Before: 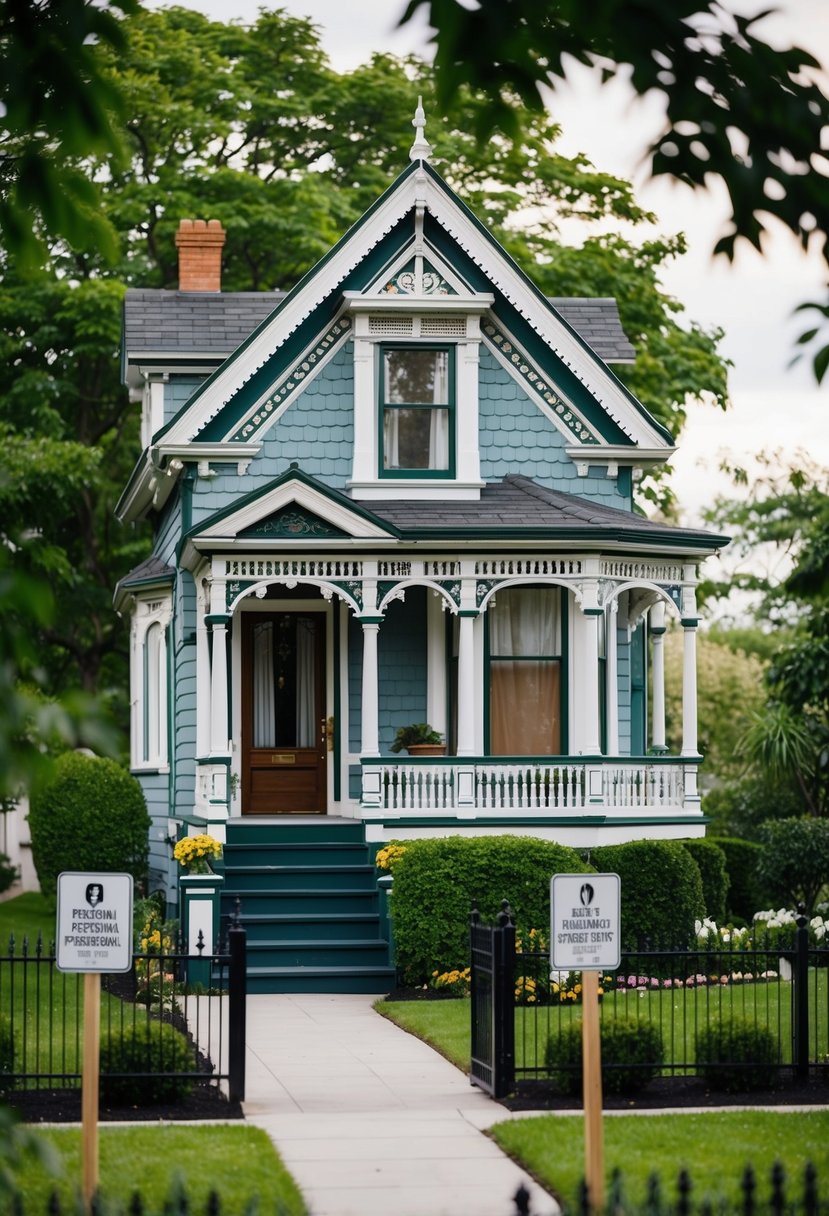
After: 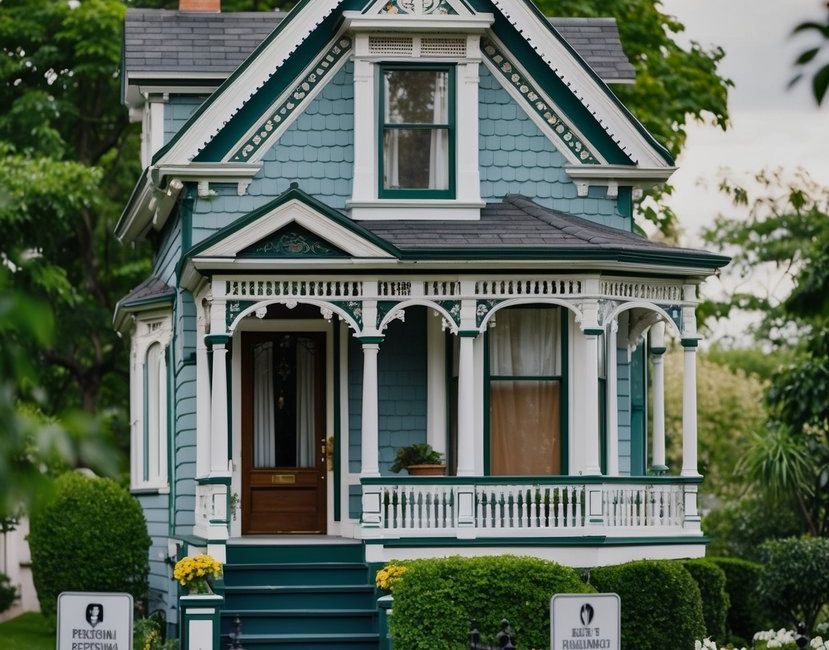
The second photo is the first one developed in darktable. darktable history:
crop and rotate: top 23.043%, bottom 23.437%
shadows and highlights: shadows 80.73, white point adjustment -9.07, highlights -61.46, soften with gaussian
